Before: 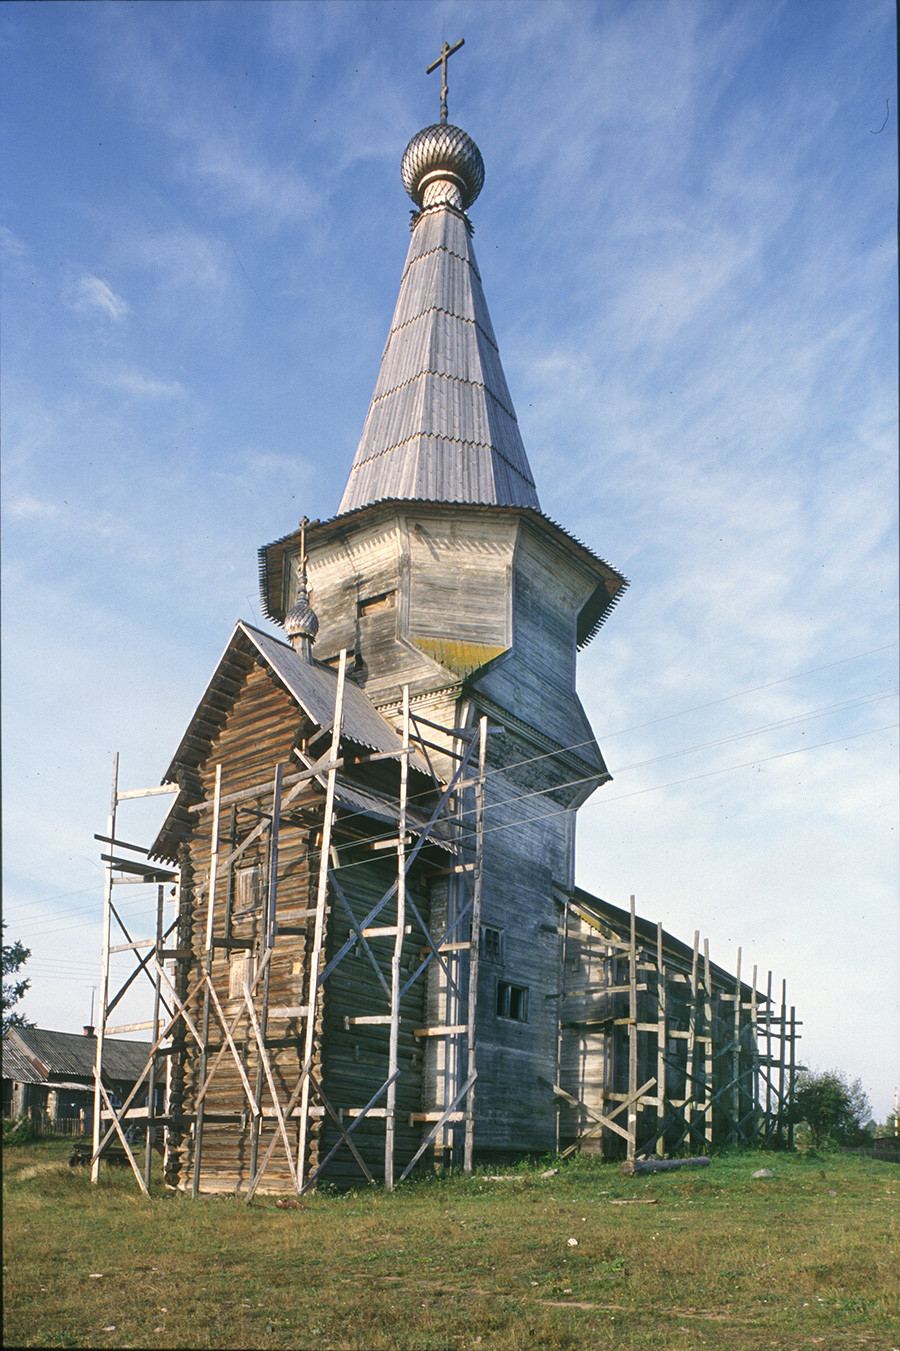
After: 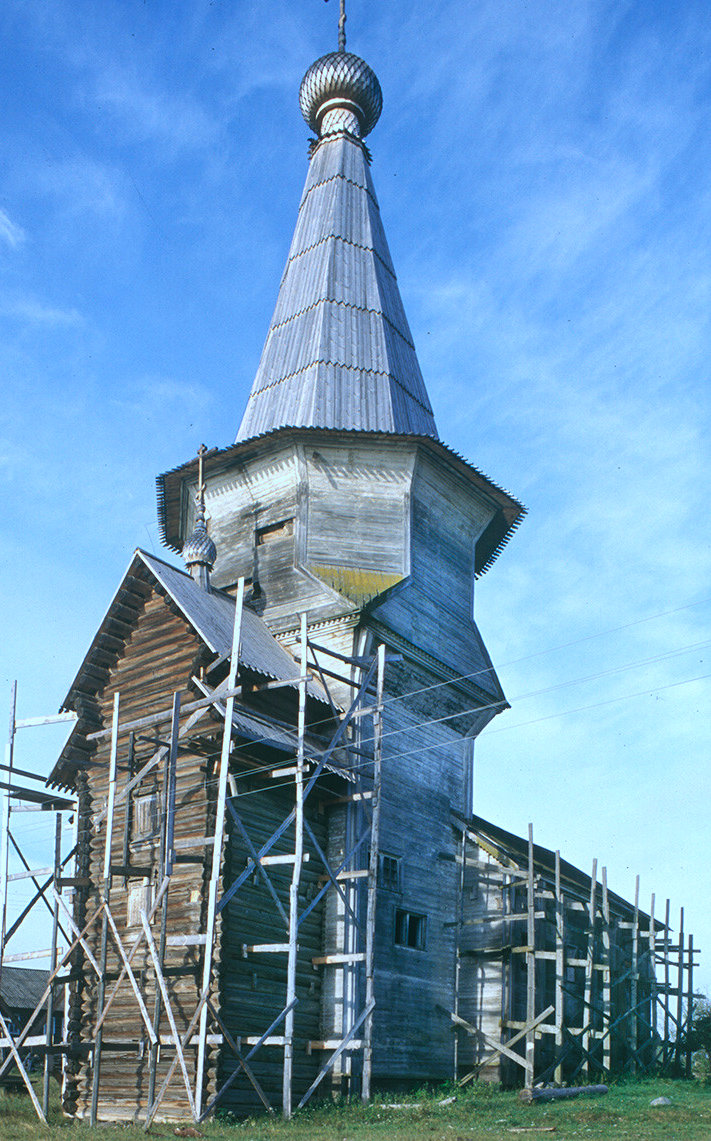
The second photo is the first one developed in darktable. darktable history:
crop: left 11.371%, top 5.349%, right 9.592%, bottom 10.171%
color calibration: gray › normalize channels true, x 0.397, y 0.386, temperature 3671.51 K, gamut compression 0.017
